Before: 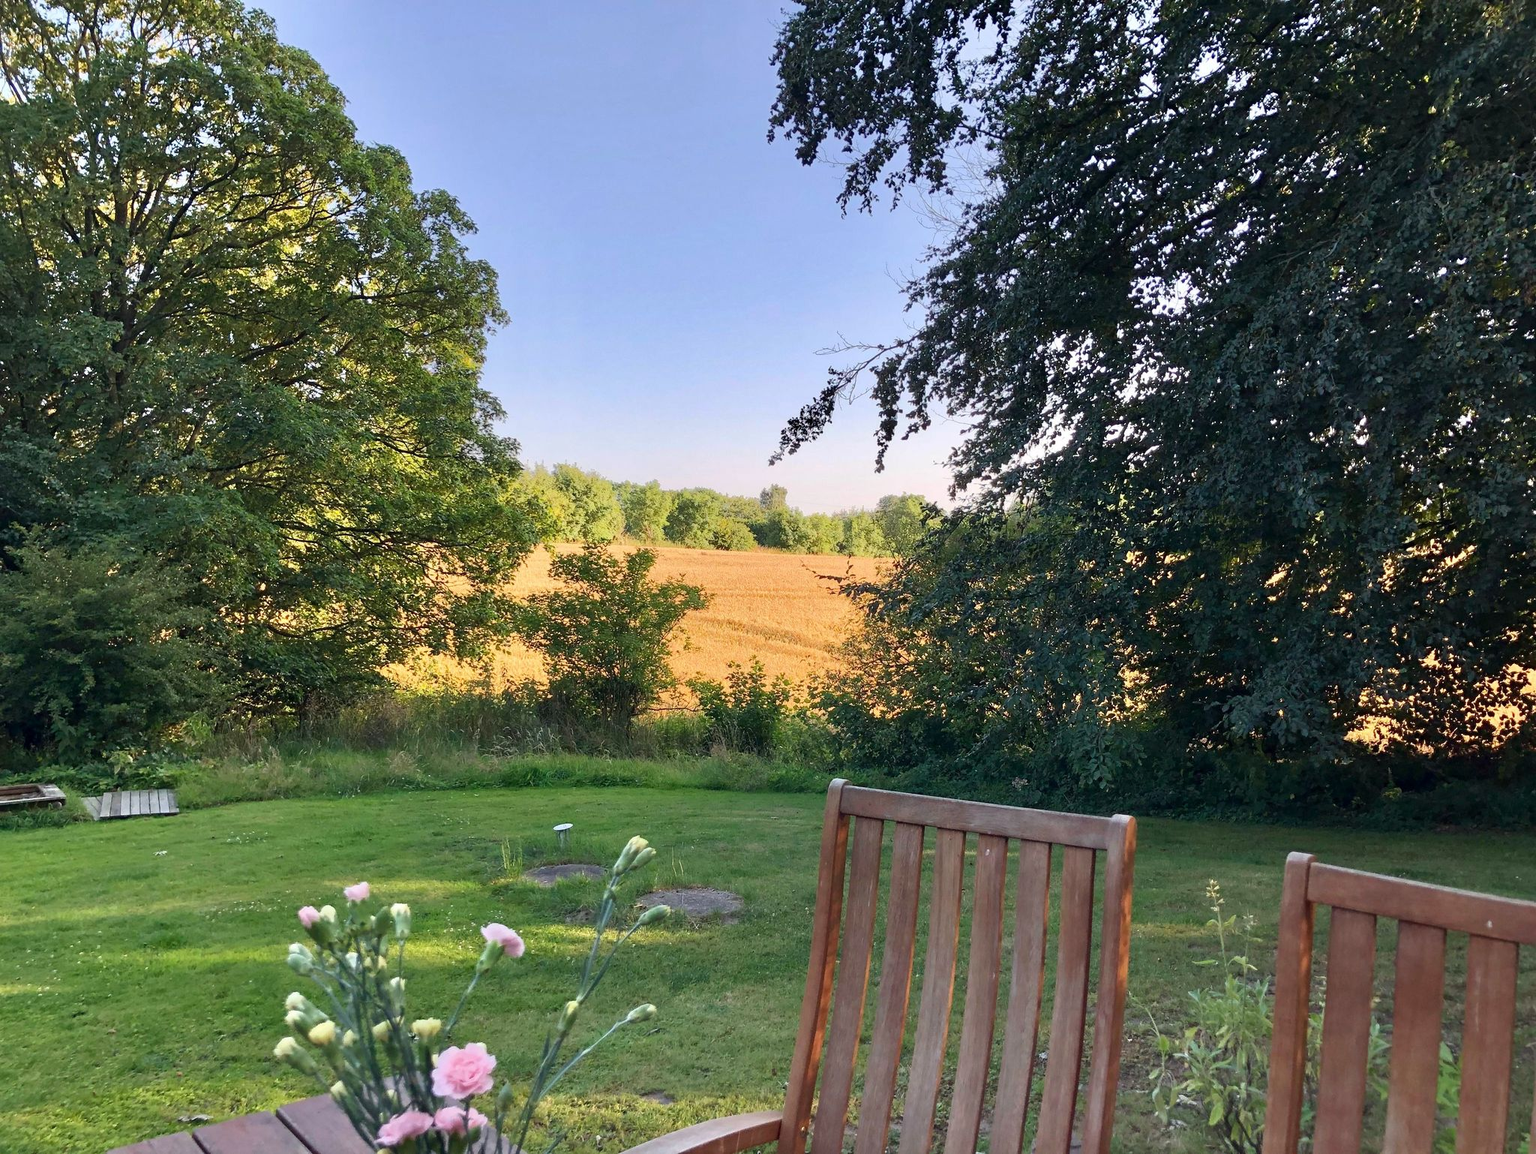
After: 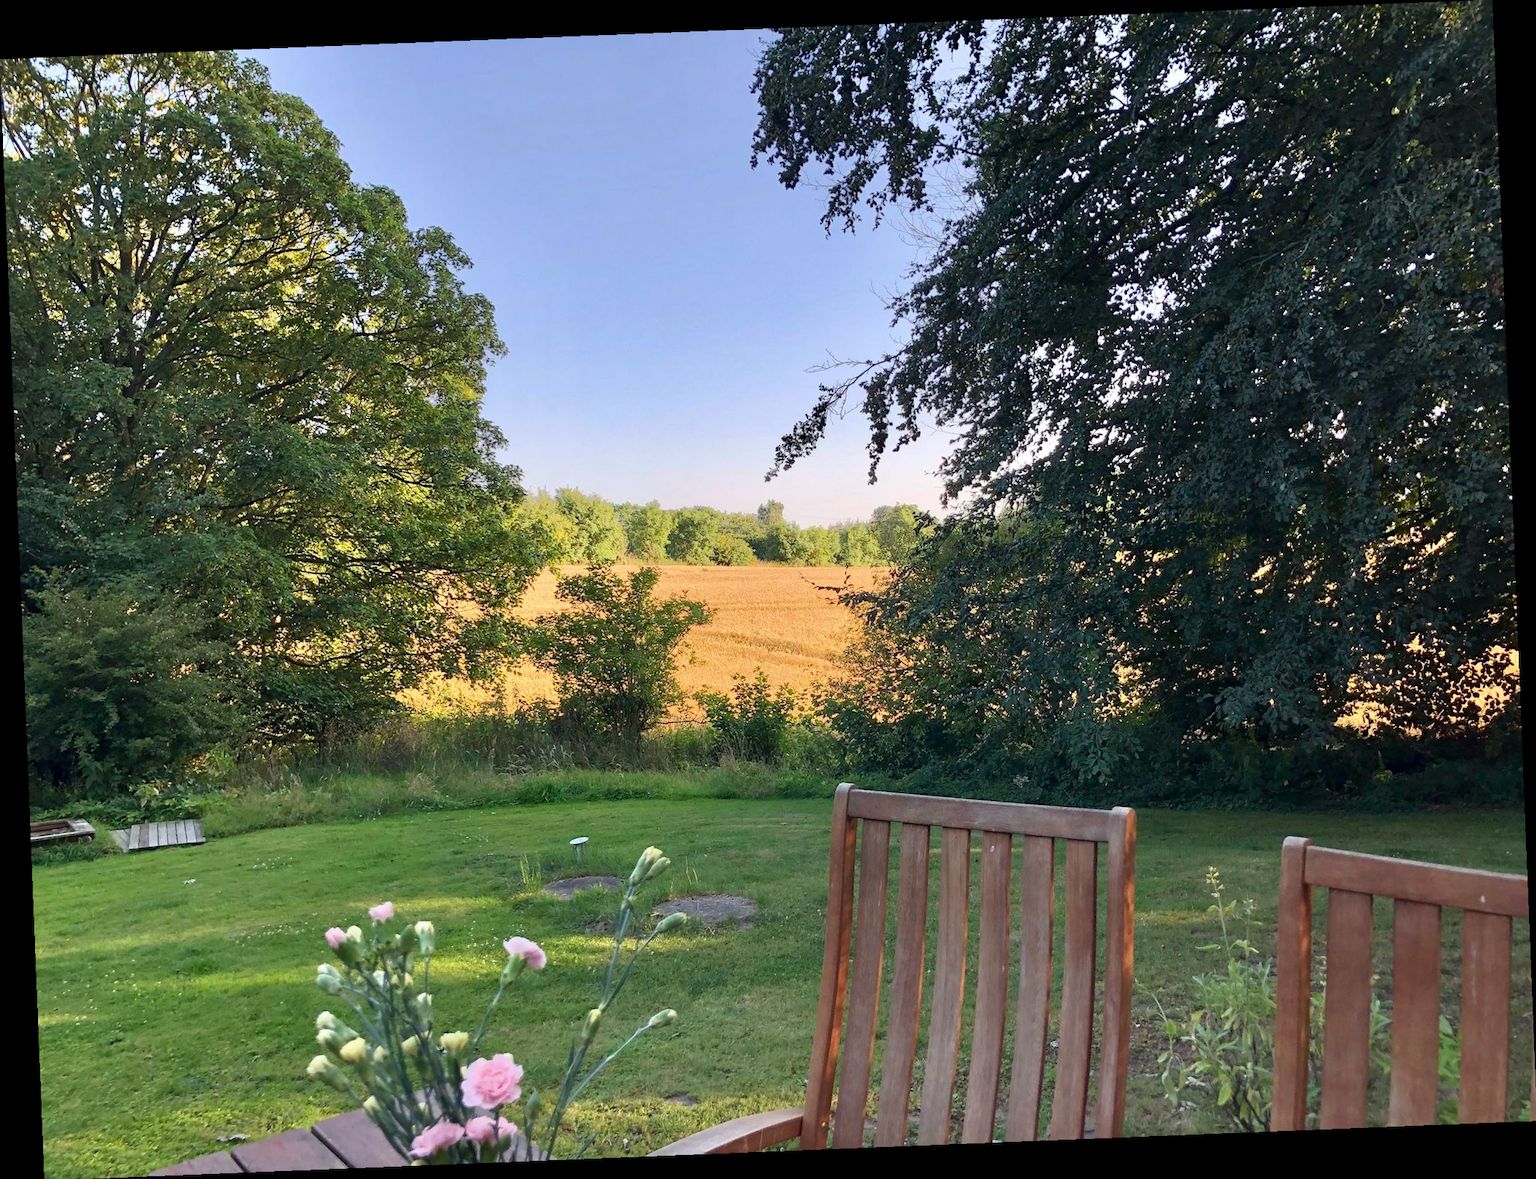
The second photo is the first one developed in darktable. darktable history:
rotate and perspective: rotation -2.29°, automatic cropping off
white balance: emerald 1
